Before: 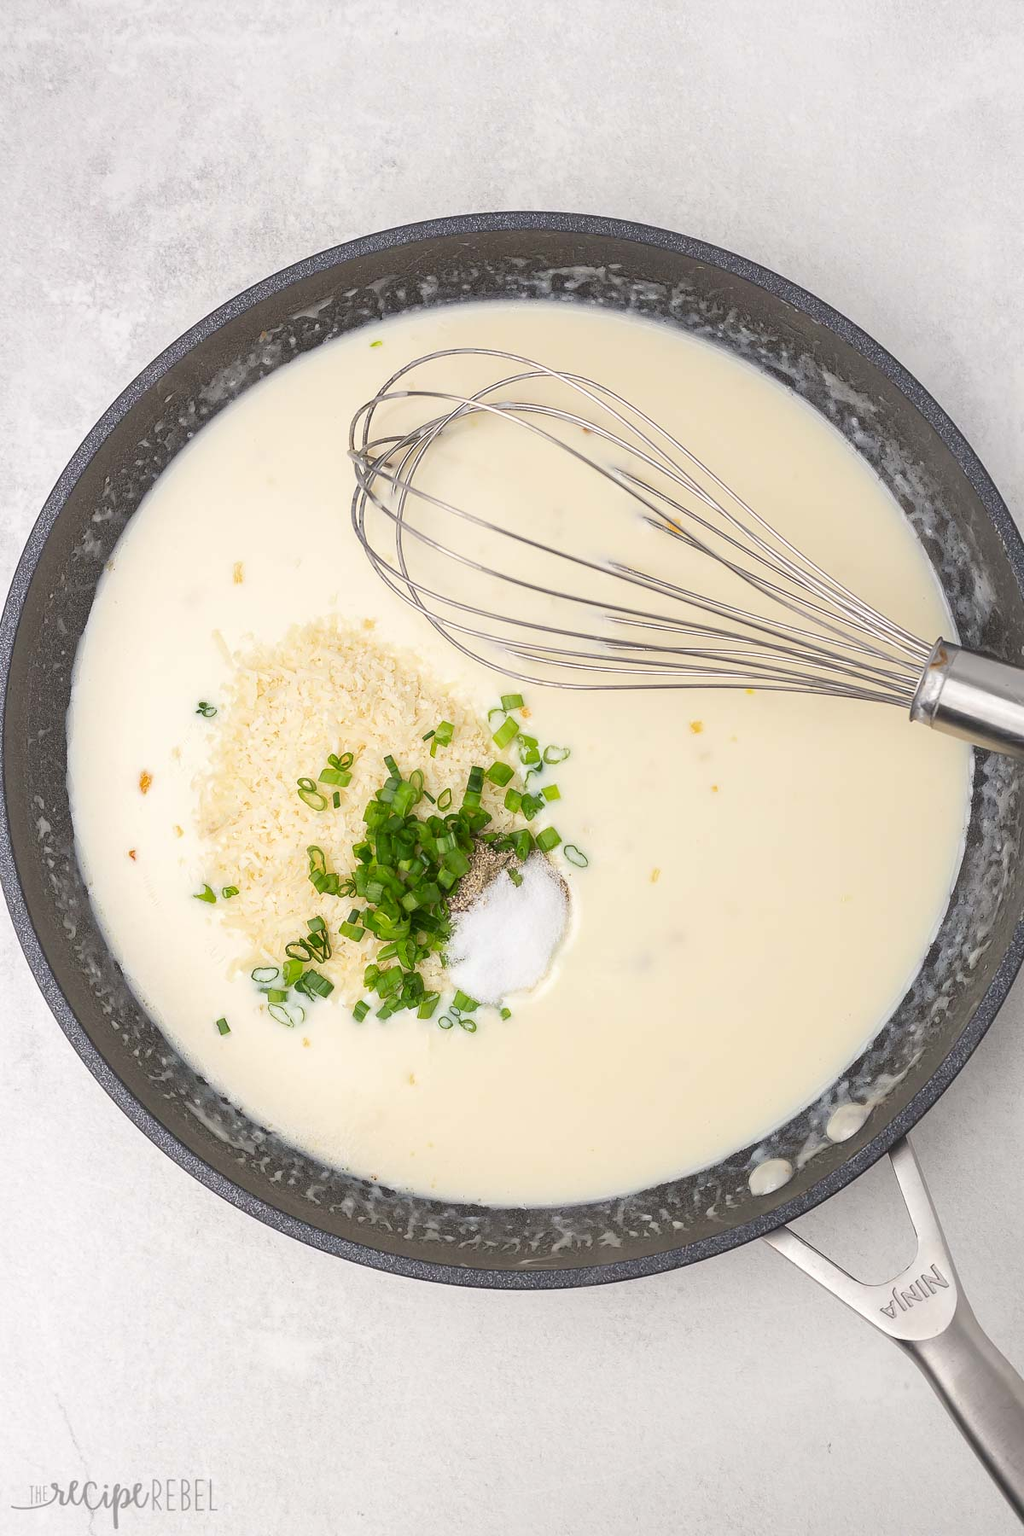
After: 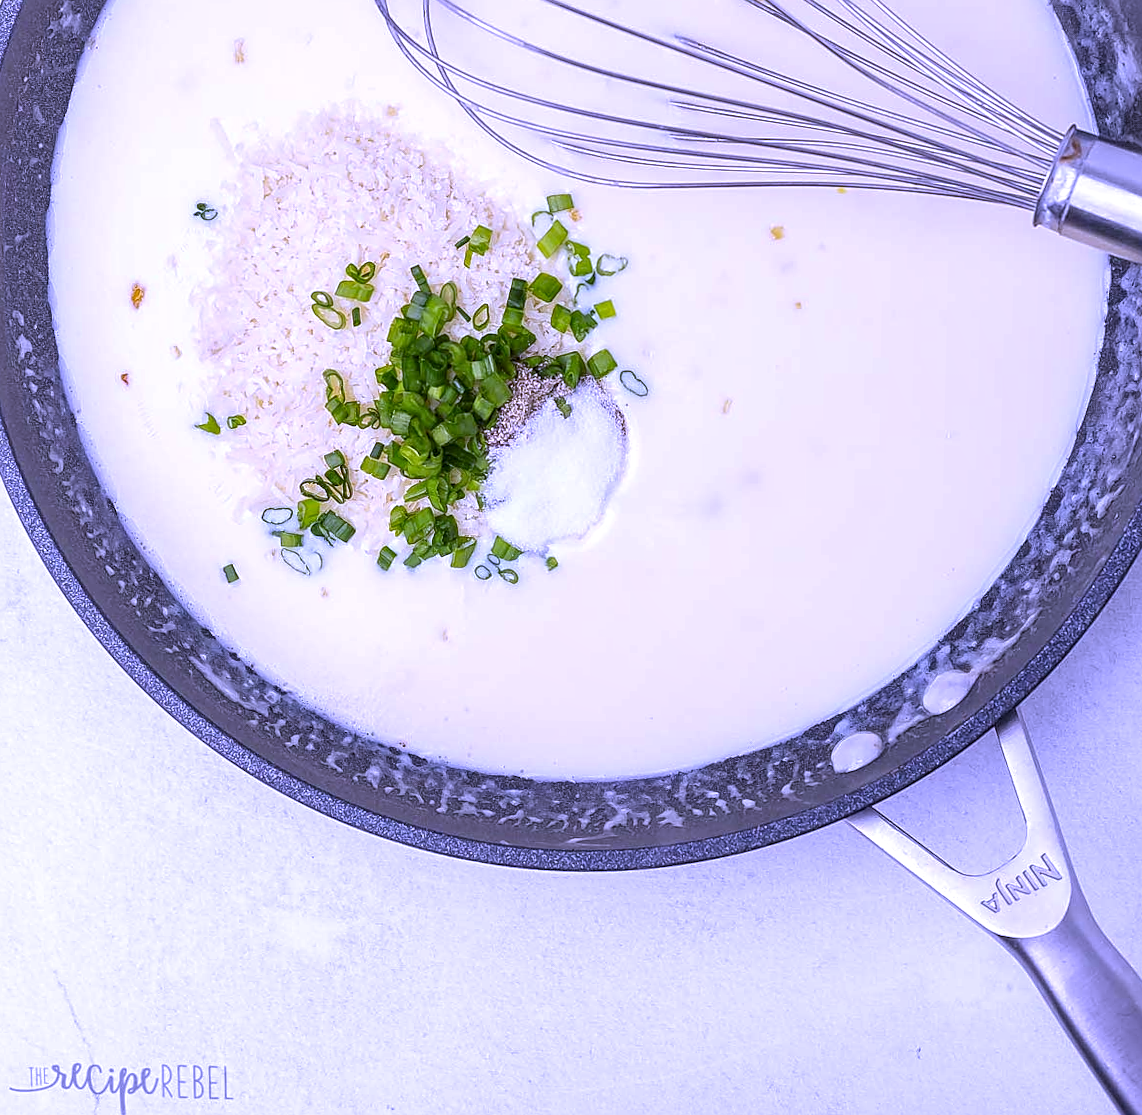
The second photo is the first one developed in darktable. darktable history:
rotate and perspective: rotation 0.074°, lens shift (vertical) 0.096, lens shift (horizontal) -0.041, crop left 0.043, crop right 0.952, crop top 0.024, crop bottom 0.979
sharpen: on, module defaults
crop and rotate: top 36.435%
local contrast: highlights 61%, detail 143%, midtone range 0.428
white balance: red 0.98, blue 1.61
